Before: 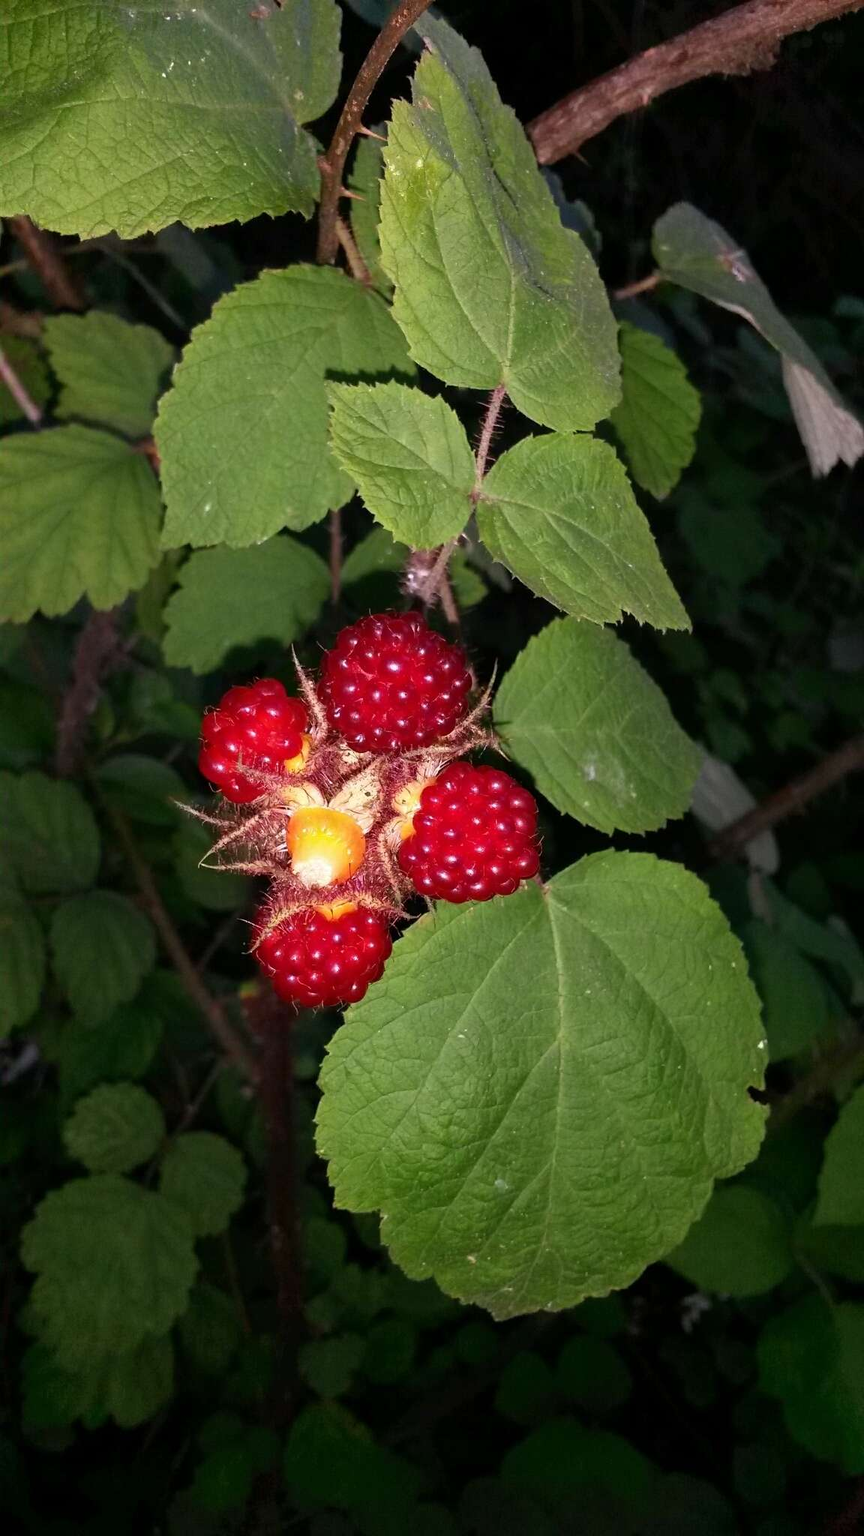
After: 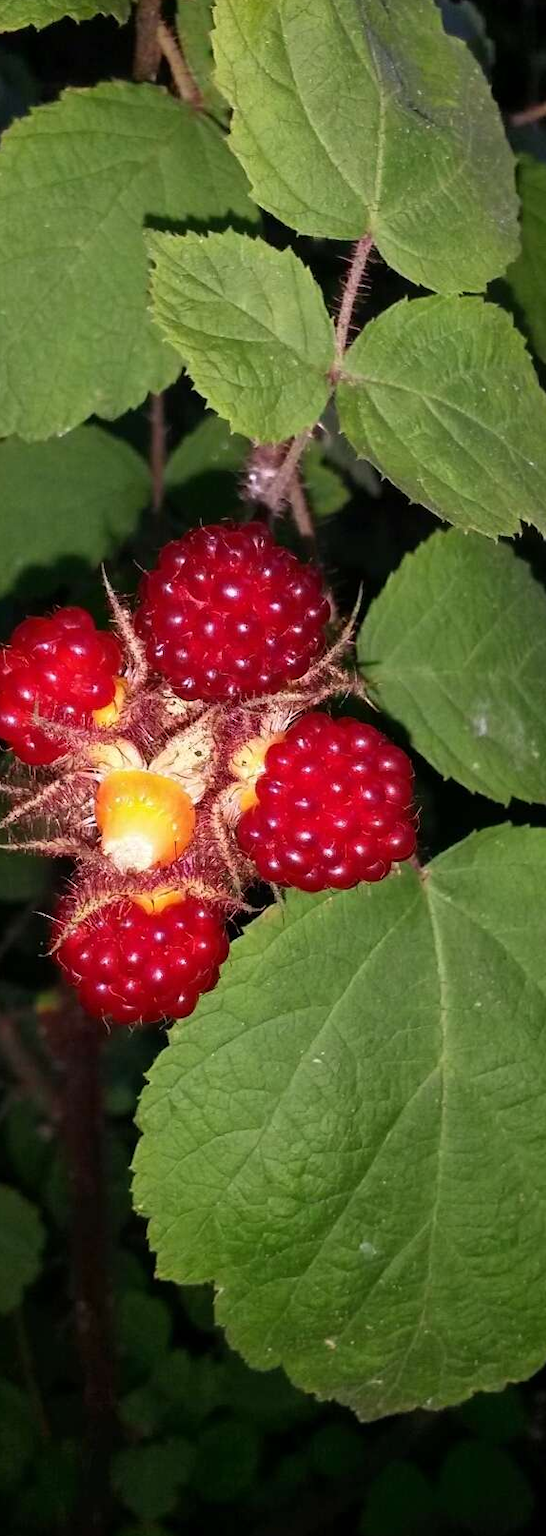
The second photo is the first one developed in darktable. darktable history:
crop and rotate: angle 0.022°, left 24.471%, top 13.027%, right 25.647%, bottom 8.103%
